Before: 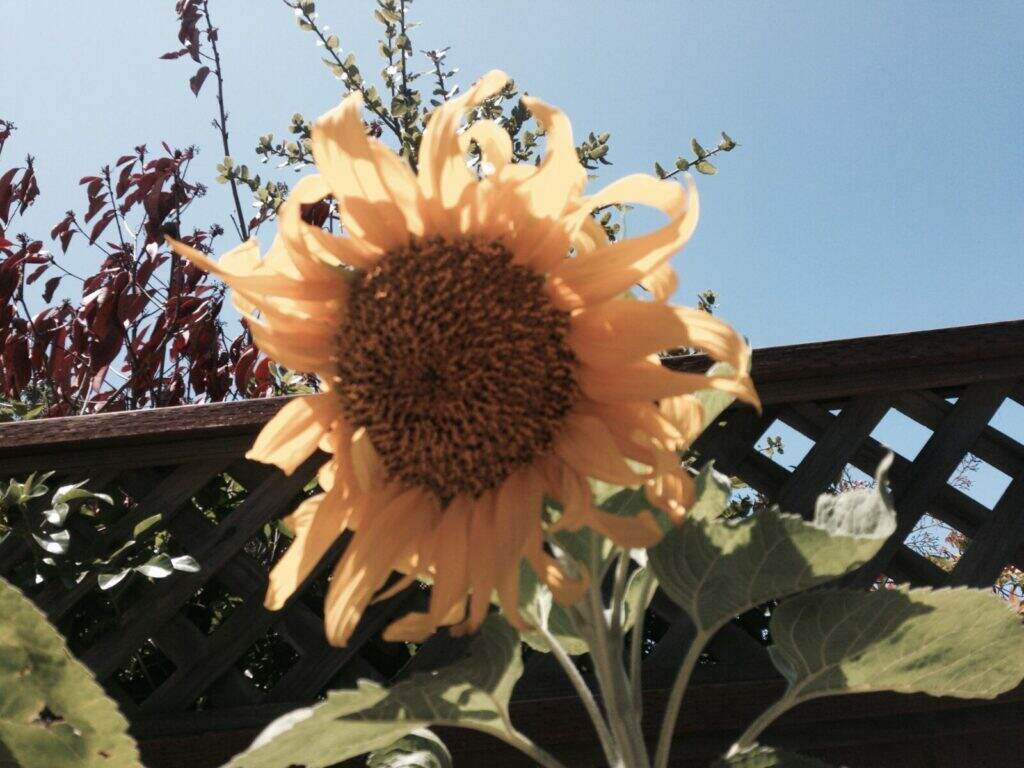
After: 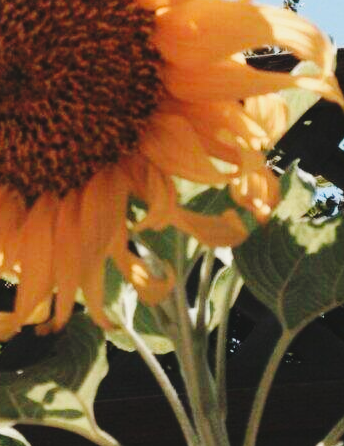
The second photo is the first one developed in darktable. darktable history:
contrast brightness saturation: contrast -0.09, brightness 0.051, saturation 0.08
crop: left 40.62%, top 39.194%, right 25.694%, bottom 2.656%
base curve: curves: ch0 [(0, 0) (0.036, 0.025) (0.121, 0.166) (0.206, 0.329) (0.605, 0.79) (1, 1)], preserve colors none
